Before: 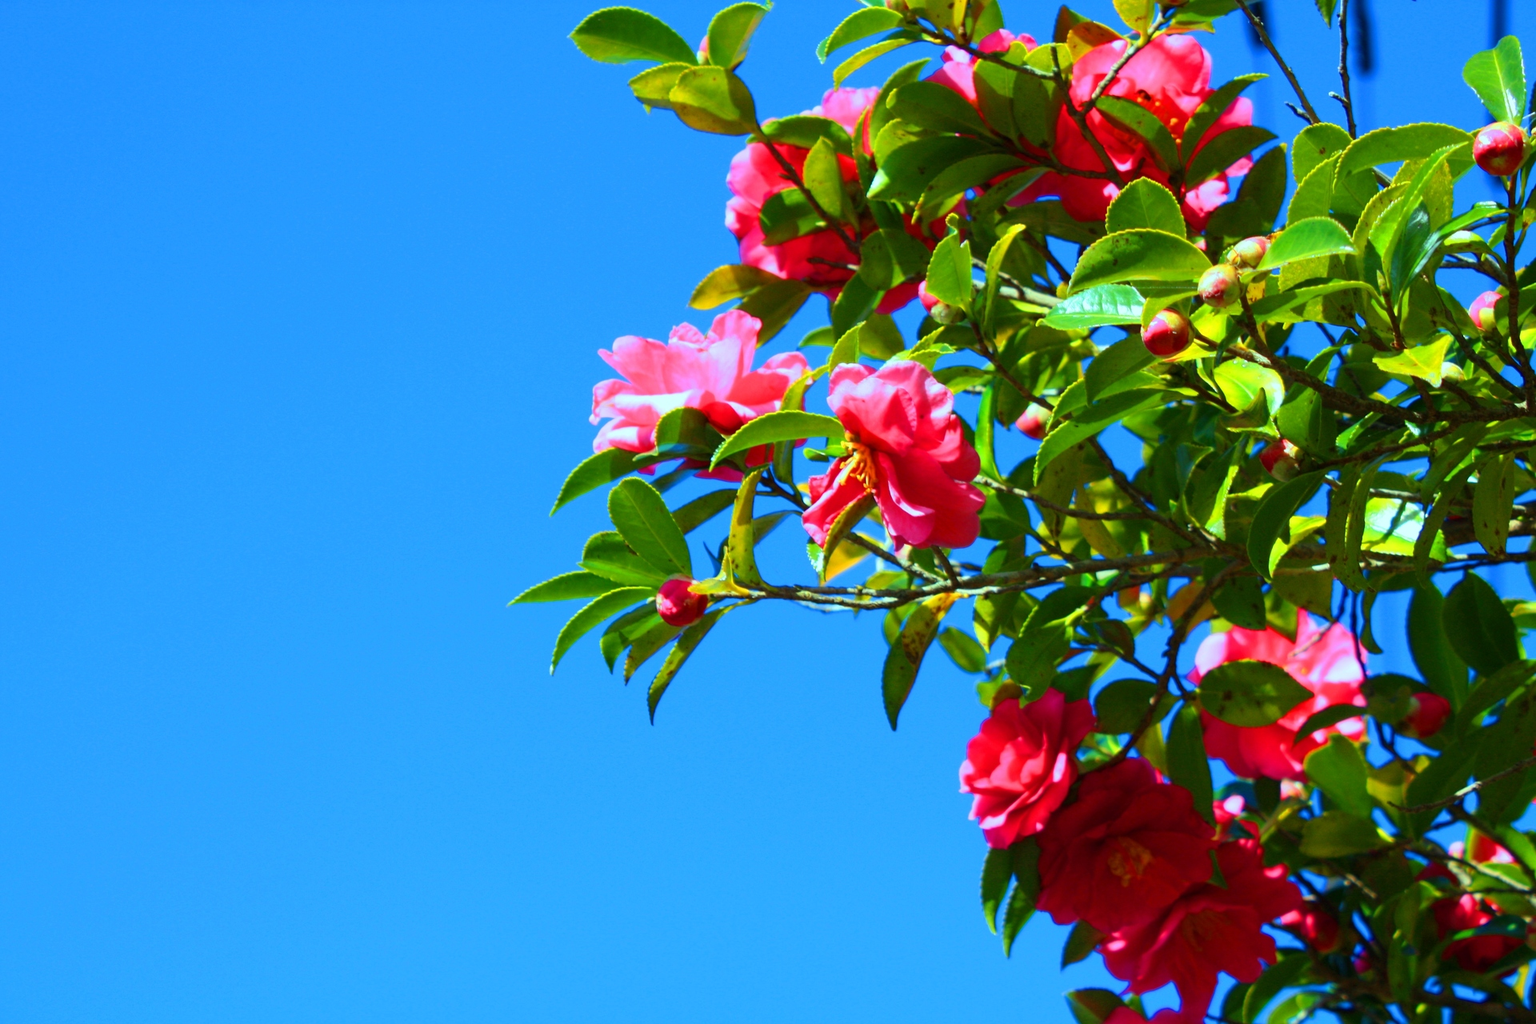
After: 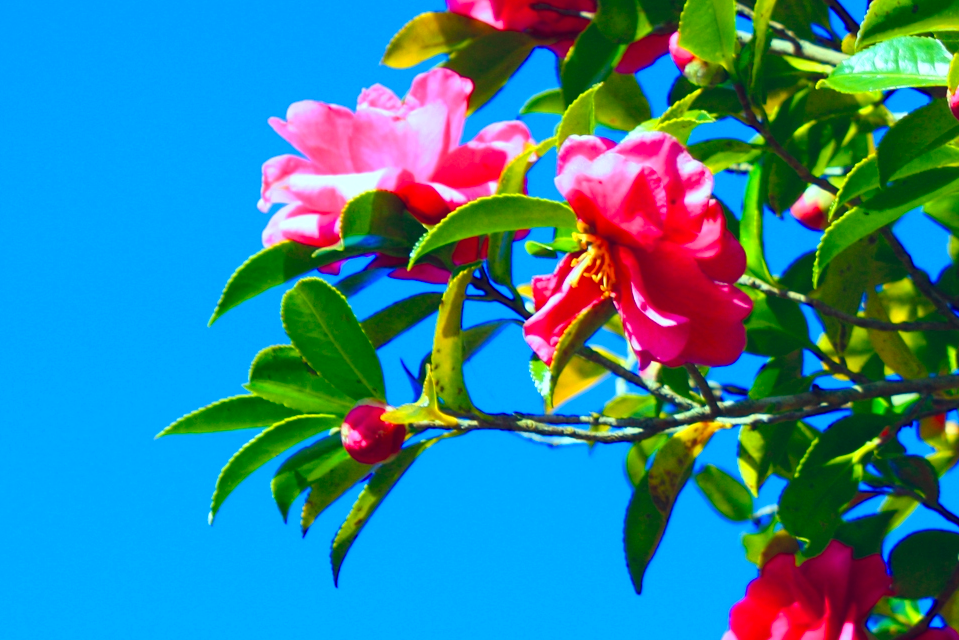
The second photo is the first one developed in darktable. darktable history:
crop: left 25%, top 25%, right 25%, bottom 25%
exposure: black level correction -0.008, exposure 0.067 EV, compensate highlight preservation false
color balance rgb: shadows lift › luminance -28.76%, shadows lift › chroma 15%, shadows lift › hue 270°, power › chroma 1%, power › hue 255°, highlights gain › luminance 7.14%, highlights gain › chroma 2%, highlights gain › hue 90°, global offset › luminance -0.29%, global offset › hue 260°, perceptual saturation grading › global saturation 20%, perceptual saturation grading › highlights -13.92%, perceptual saturation grading › shadows 50%
